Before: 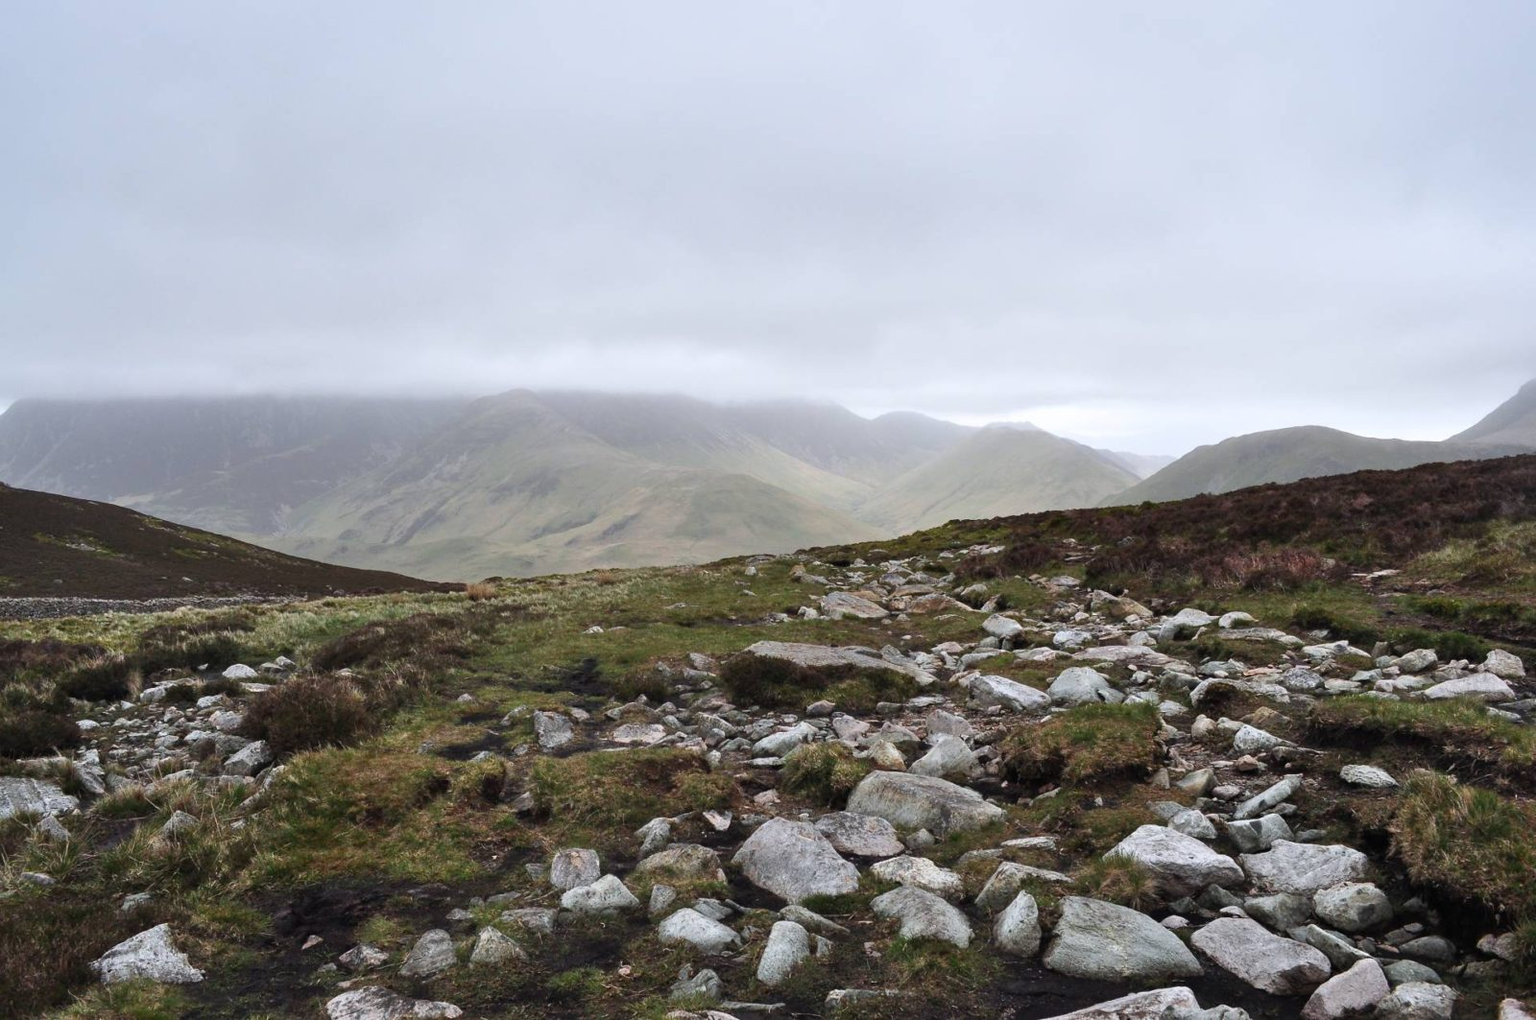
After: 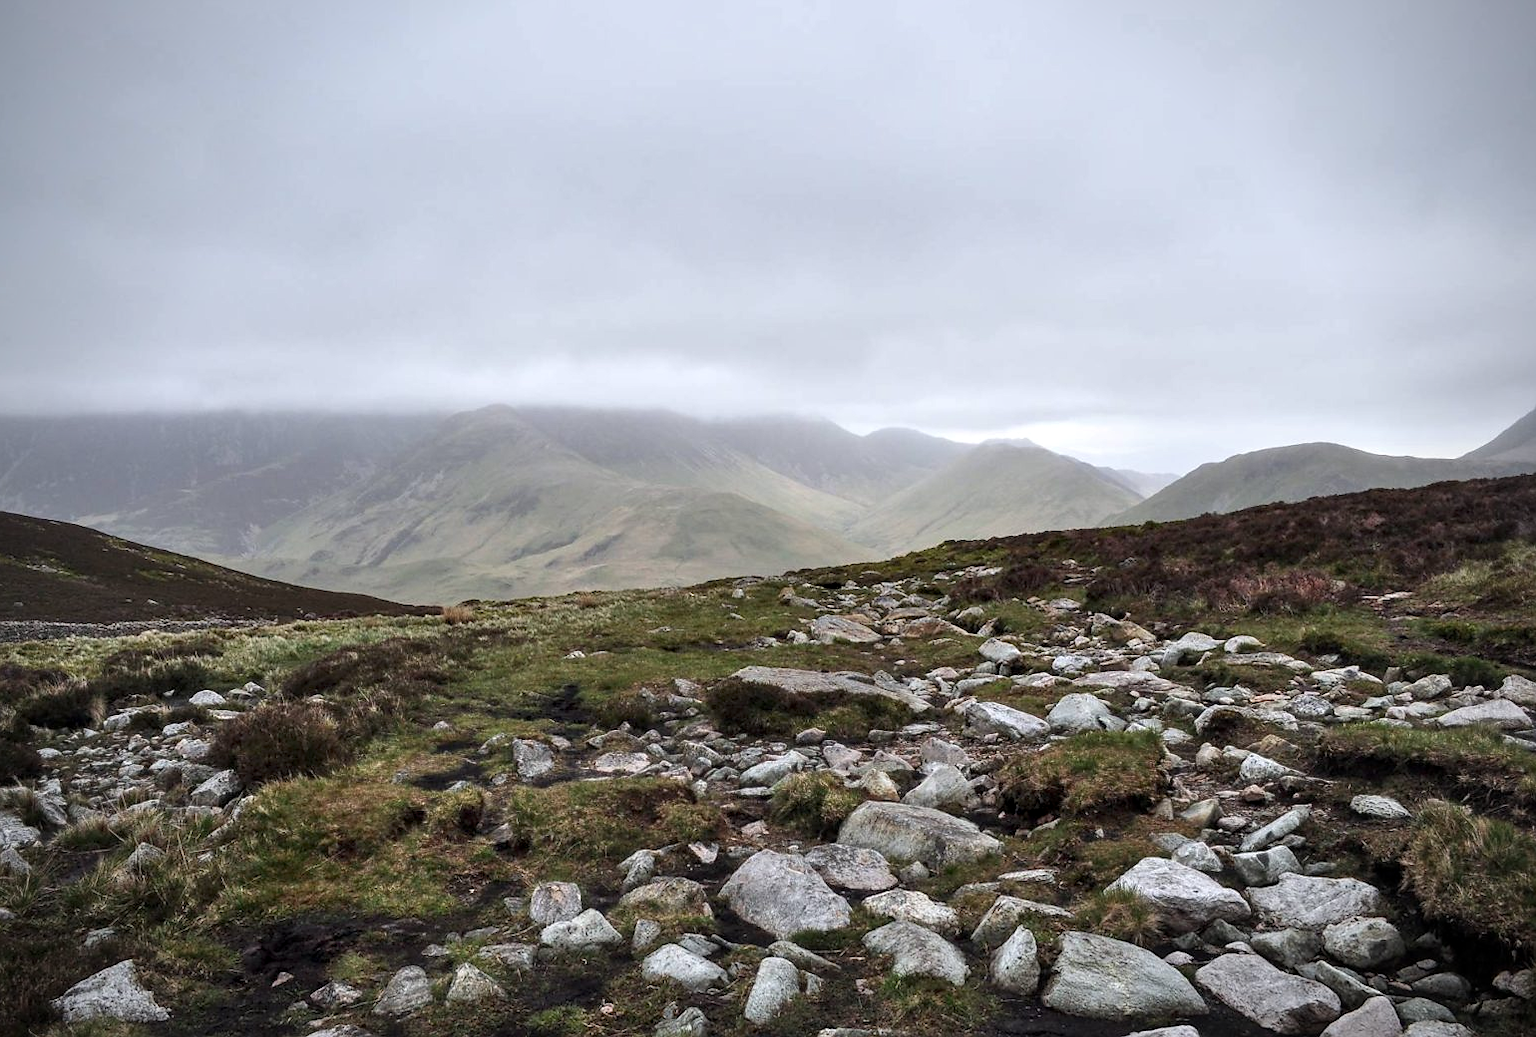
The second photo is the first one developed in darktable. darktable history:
sharpen: radius 1.011, threshold 0.999
local contrast: detail 130%
vignetting: brightness -0.576, saturation -0.254, width/height ratio 1.09
crop and rotate: left 2.679%, right 1.046%, bottom 2.103%
